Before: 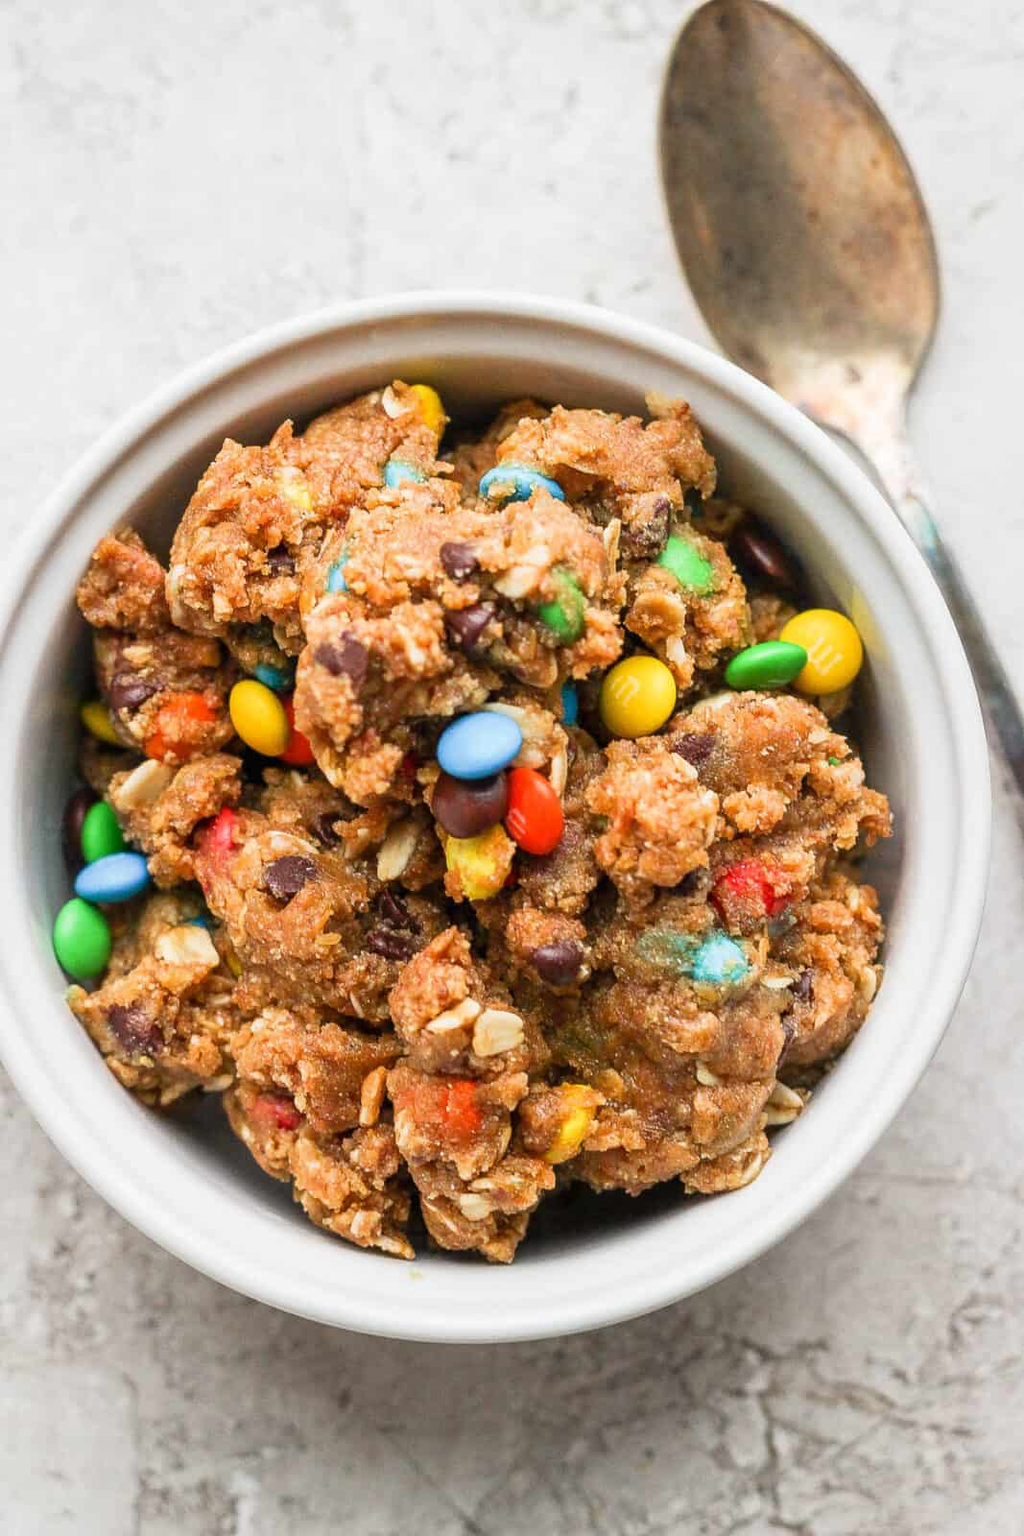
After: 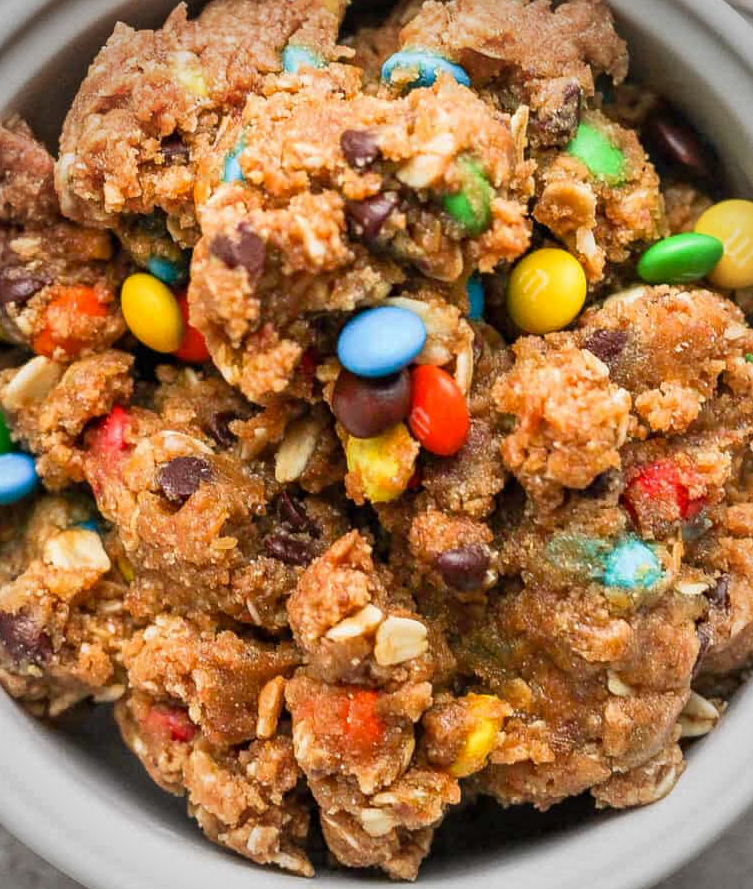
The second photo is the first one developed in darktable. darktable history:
haze removal: compatibility mode true, adaptive false
vignetting: on, module defaults
crop: left 11.11%, top 27.227%, right 18.273%, bottom 17.205%
